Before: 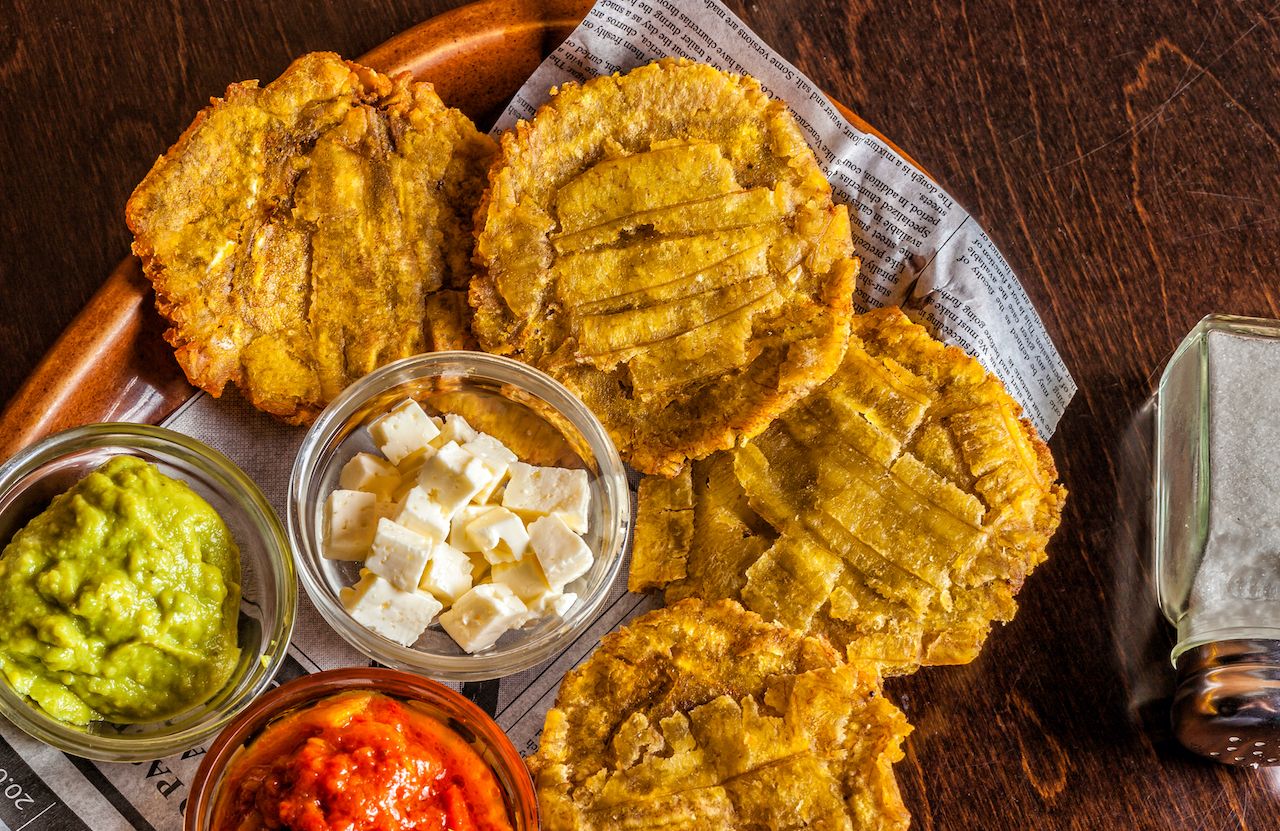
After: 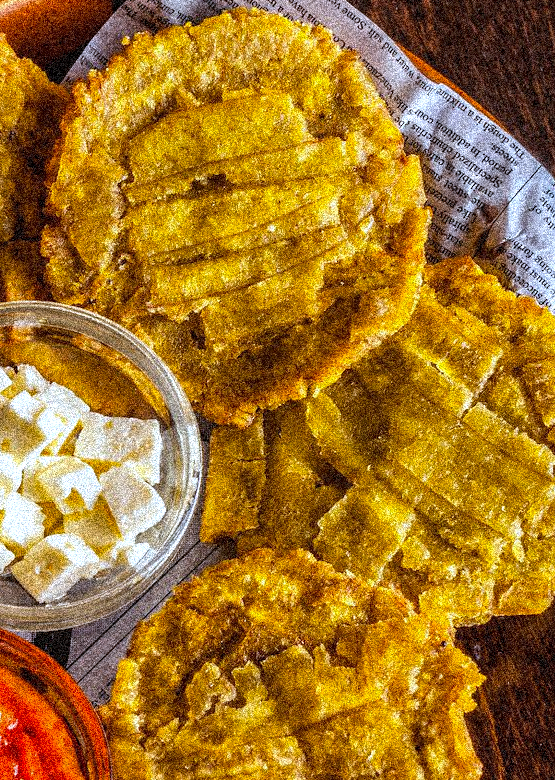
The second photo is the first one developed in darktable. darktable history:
crop: left 33.452%, top 6.025%, right 23.155%
white balance: red 0.926, green 1.003, blue 1.133
color balance: contrast 8.5%, output saturation 105%
grain: coarseness 3.75 ISO, strength 100%, mid-tones bias 0%
